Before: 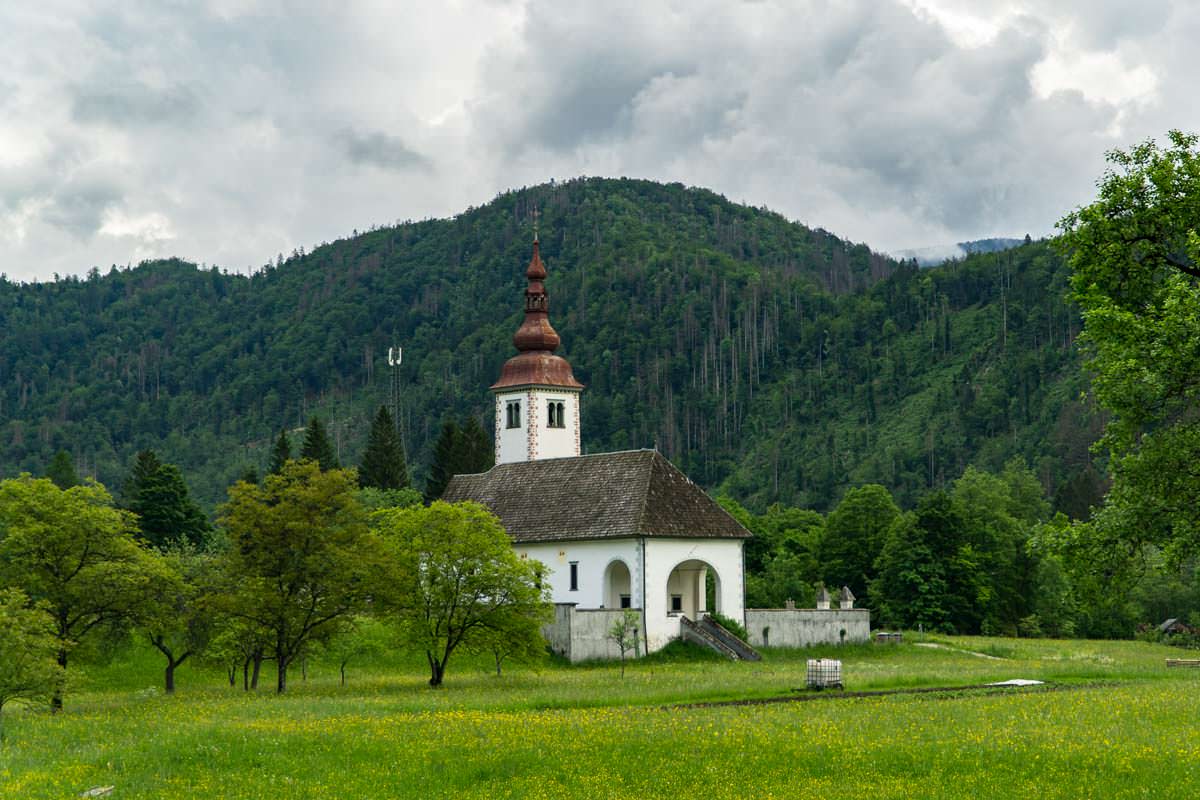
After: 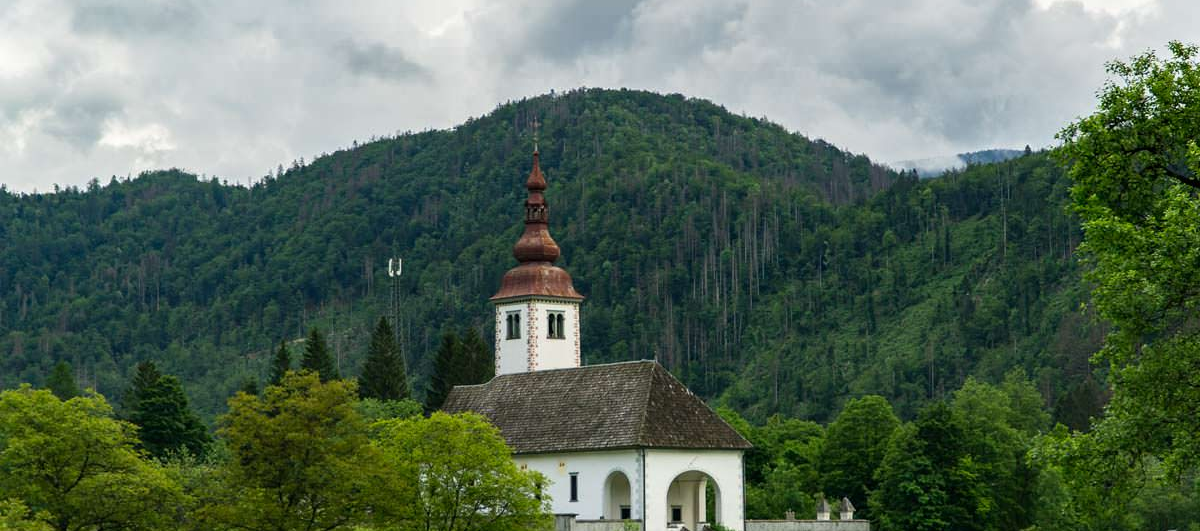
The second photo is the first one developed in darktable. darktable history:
crop: top 11.165%, bottom 22.401%
